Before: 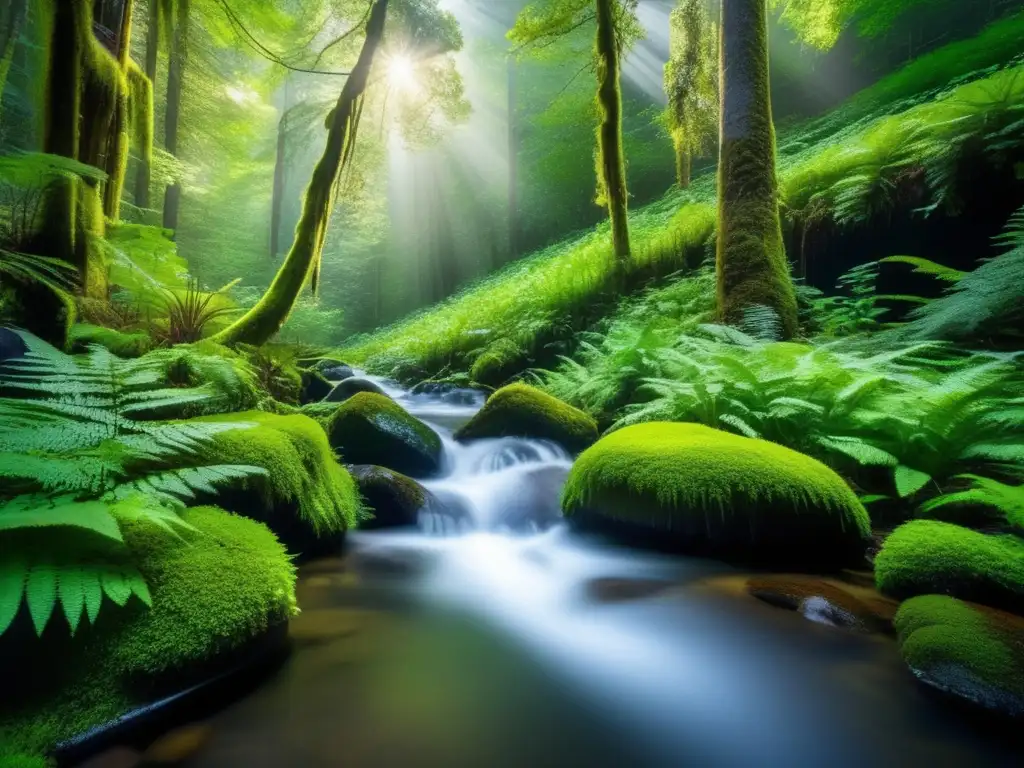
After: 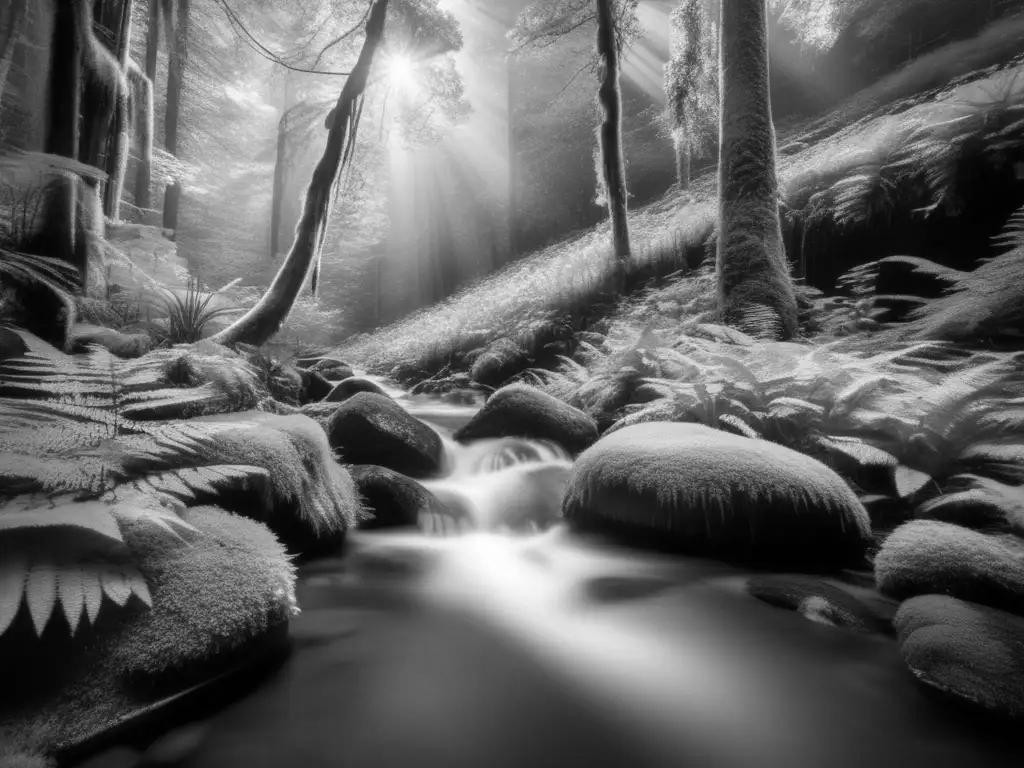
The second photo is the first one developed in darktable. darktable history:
tone equalizer: edges refinement/feathering 500, mask exposure compensation -1.57 EV, preserve details no
color zones: curves: ch1 [(0, -0.014) (0.143, -0.013) (0.286, -0.013) (0.429, -0.016) (0.571, -0.019) (0.714, -0.015) (0.857, 0.002) (1, -0.014)]
